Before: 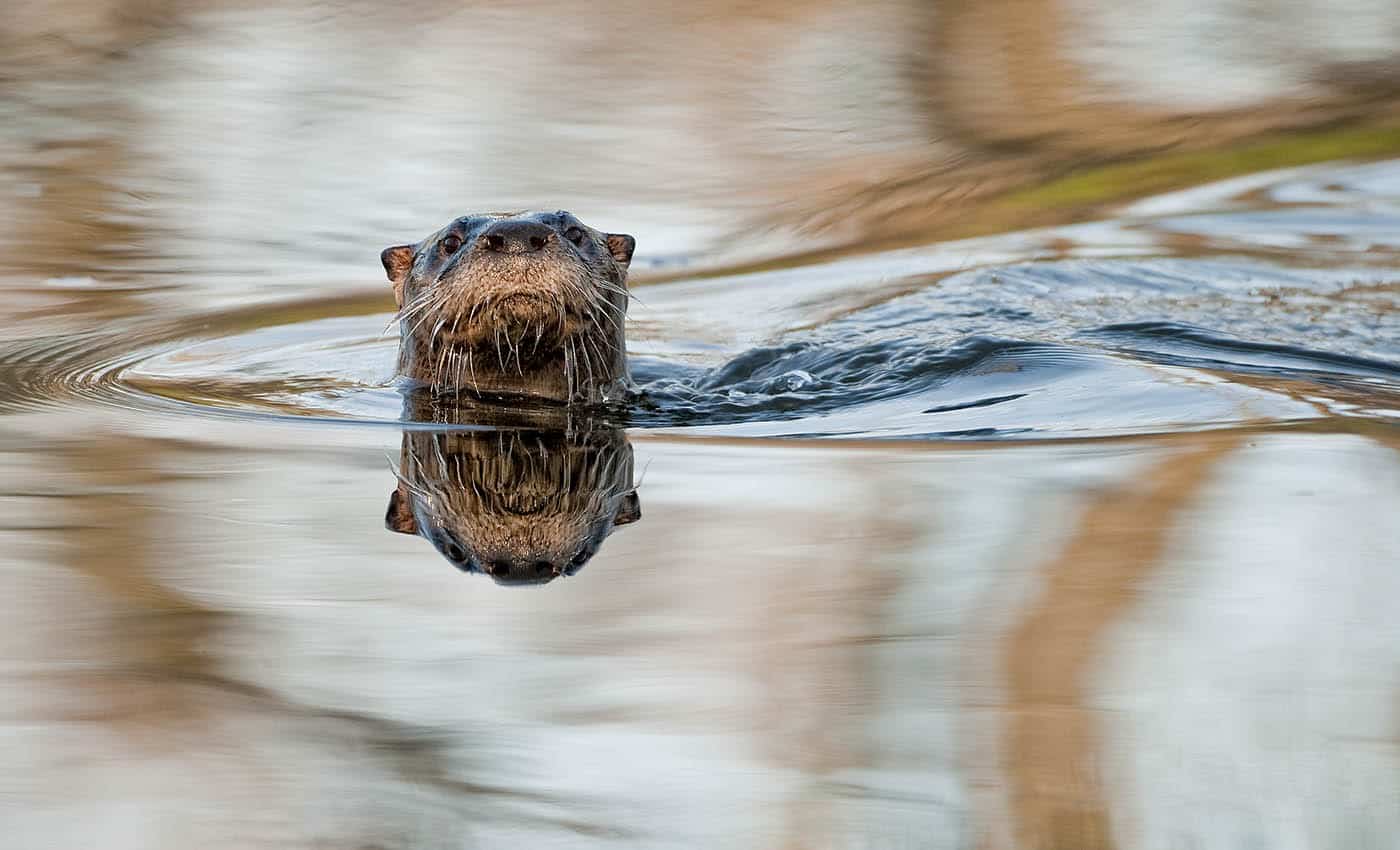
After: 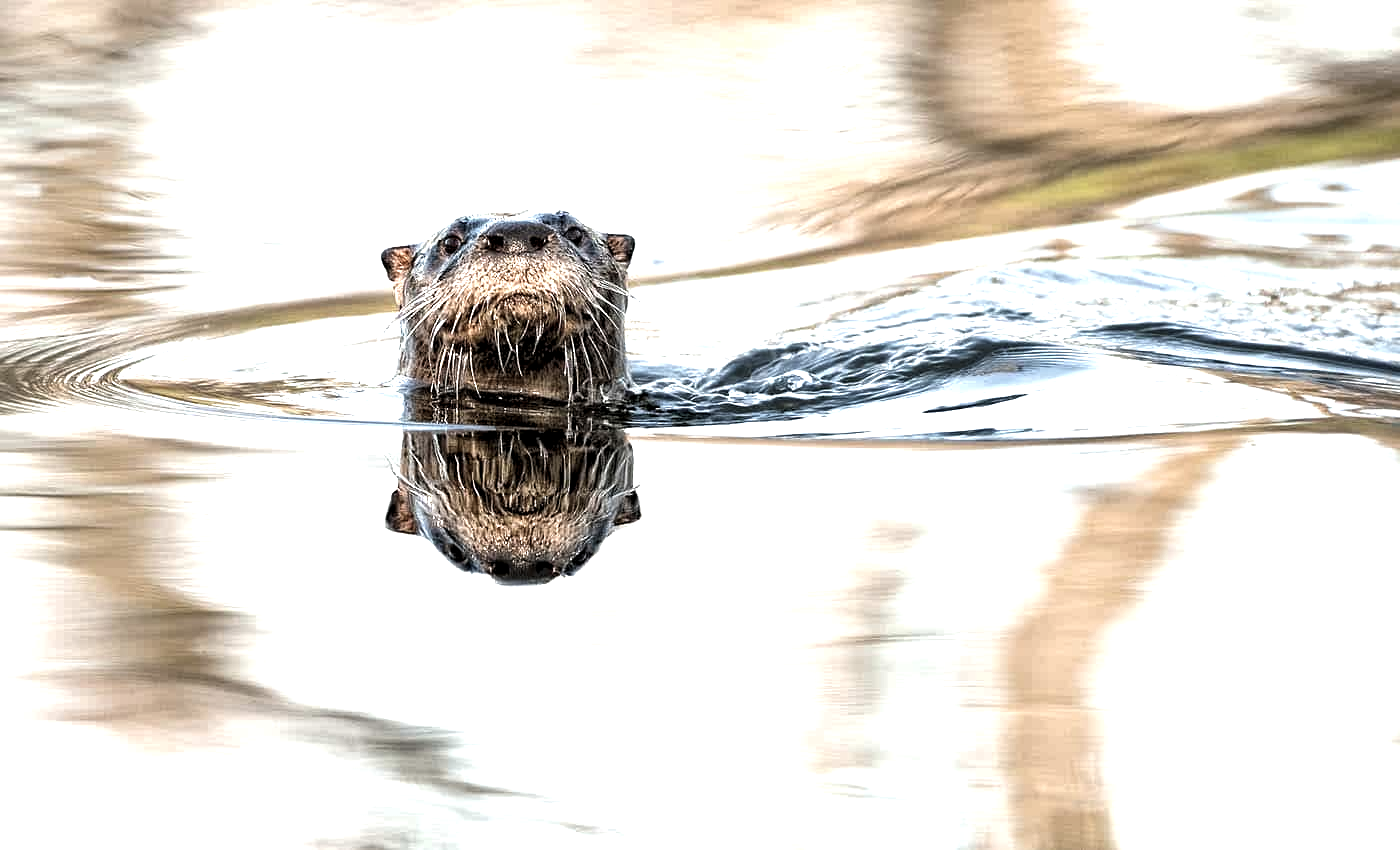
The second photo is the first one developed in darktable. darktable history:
contrast brightness saturation: contrast 0.1, saturation -0.36
levels: levels [0.012, 0.367, 0.697]
local contrast: highlights 100%, shadows 100%, detail 120%, midtone range 0.2
